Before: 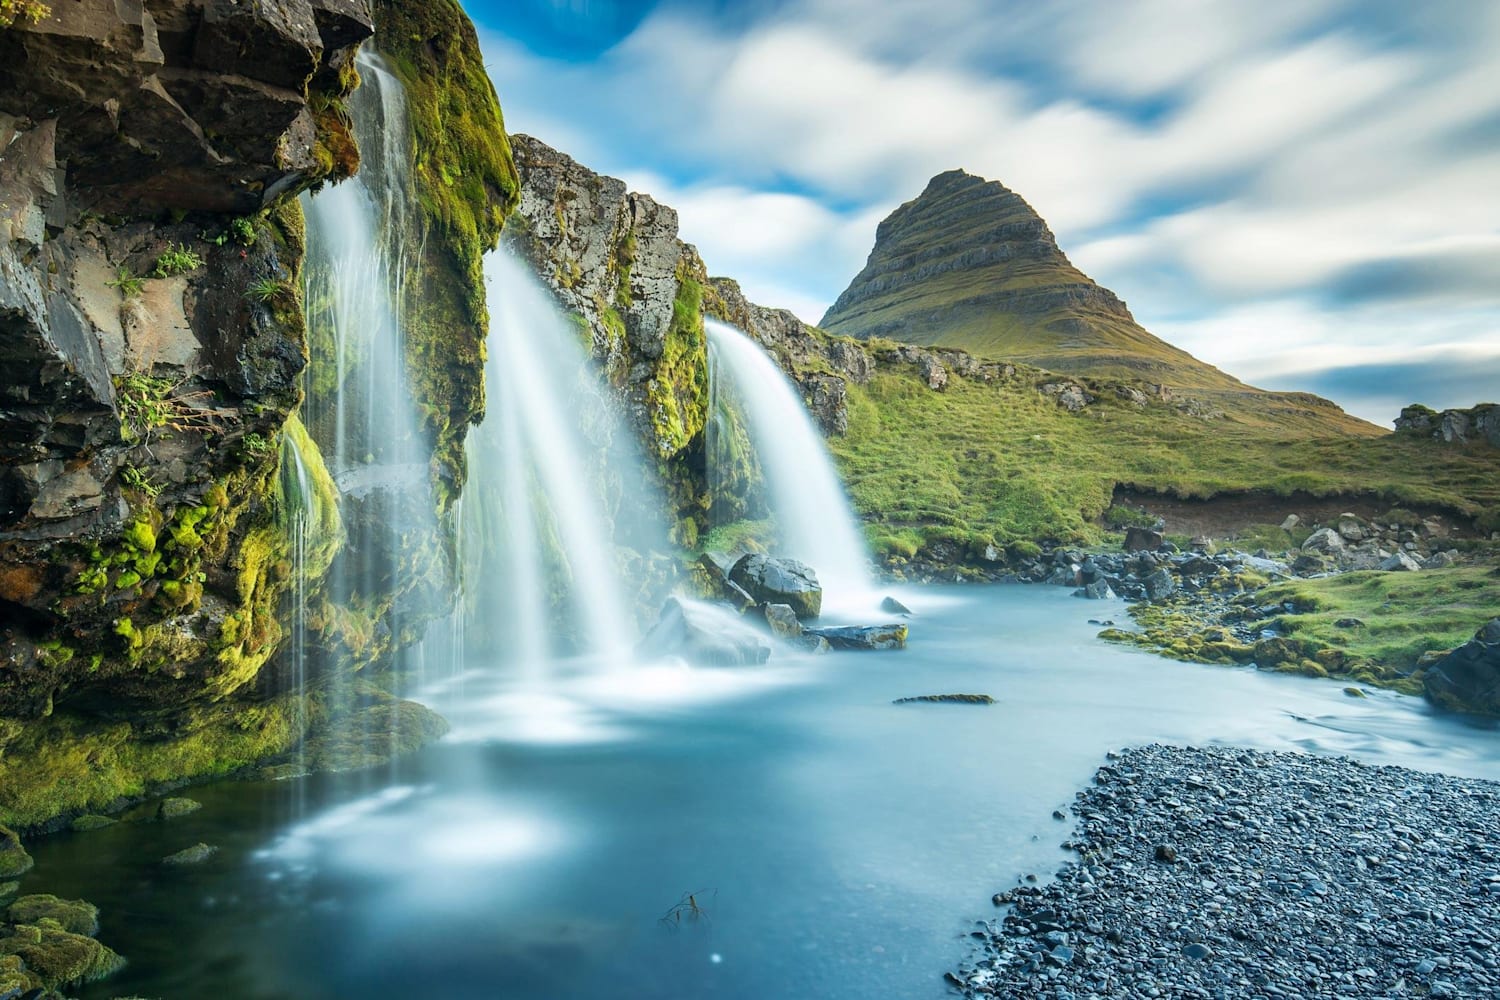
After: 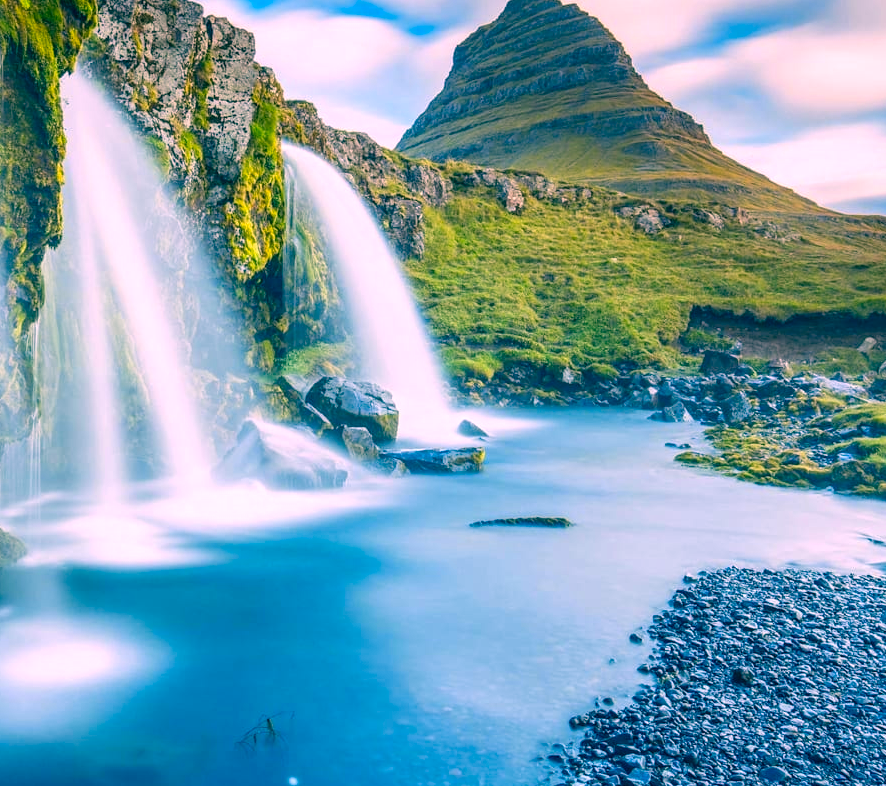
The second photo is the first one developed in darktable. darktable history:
color correction: highlights a* 17.03, highlights b* 0.205, shadows a* -15.38, shadows b* -14.56, saturation 1.5
local contrast: on, module defaults
crop and rotate: left 28.256%, top 17.734%, right 12.656%, bottom 3.573%
